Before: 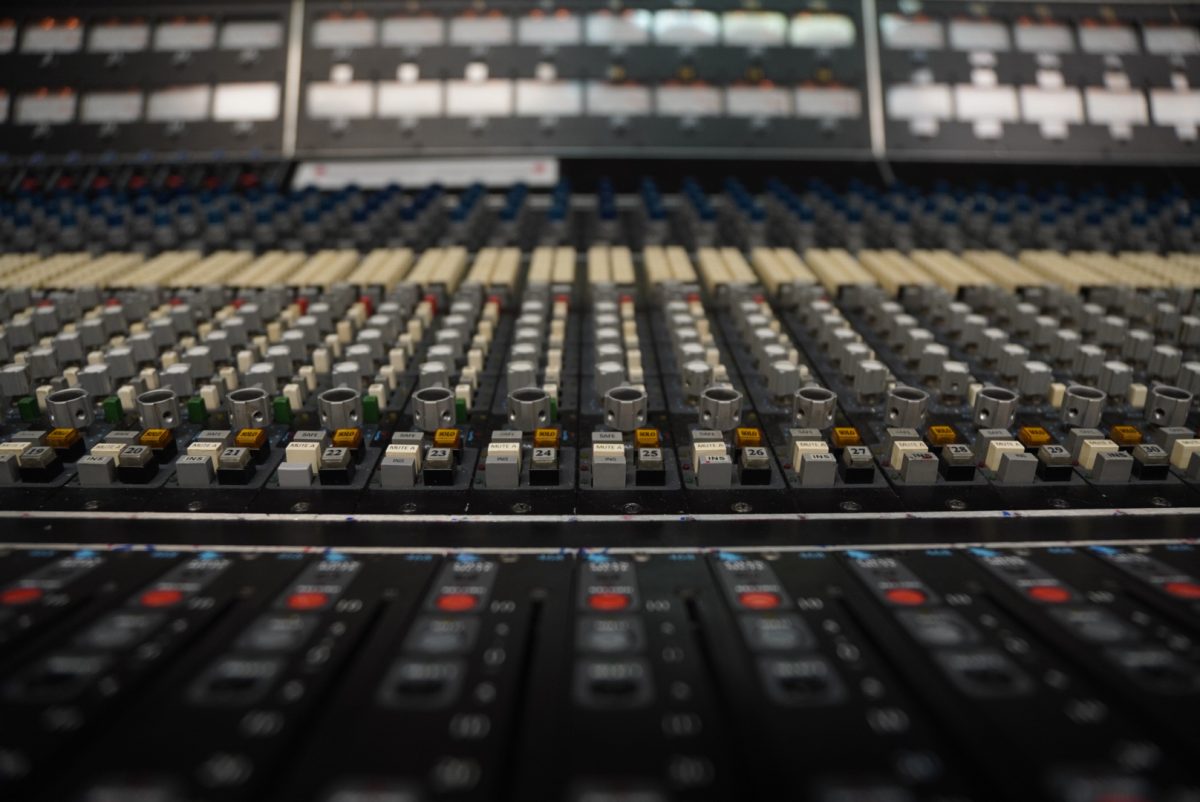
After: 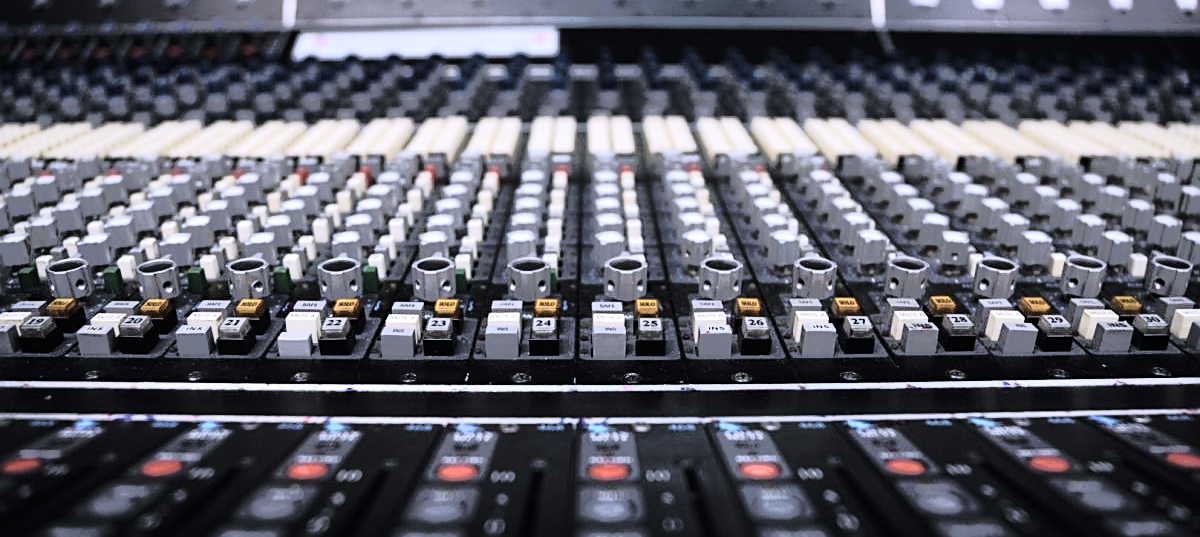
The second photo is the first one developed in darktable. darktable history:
sharpen: on, module defaults
crop: top 16.239%, bottom 16.734%
tone equalizer: -8 EV -0.4 EV, -7 EV -0.389 EV, -6 EV -0.351 EV, -5 EV -0.249 EV, -3 EV 0.192 EV, -2 EV 0.304 EV, -1 EV 0.37 EV, +0 EV 0.444 EV, mask exposure compensation -0.494 EV
exposure: exposure 0.948 EV, compensate highlight preservation false
tone curve: curves: ch0 [(0, 0) (0.081, 0.033) (0.192, 0.124) (0.283, 0.238) (0.407, 0.476) (0.495, 0.521) (0.661, 0.756) (0.788, 0.87) (1, 0.951)]; ch1 [(0, 0) (0.161, 0.092) (0.35, 0.33) (0.392, 0.392) (0.427, 0.426) (0.479, 0.472) (0.505, 0.497) (0.521, 0.524) (0.567, 0.56) (0.583, 0.592) (0.625, 0.627) (0.678, 0.733) (1, 1)]; ch2 [(0, 0) (0.346, 0.362) (0.404, 0.427) (0.502, 0.499) (0.531, 0.523) (0.544, 0.561) (0.58, 0.59) (0.629, 0.642) (0.717, 0.678) (1, 1)], color space Lab, linked channels, preserve colors none
contrast brightness saturation: contrast 0.047, brightness 0.058, saturation 0.007
color correction: highlights a* 5.57, highlights b* 5.21, saturation 0.655
color calibration: illuminant as shot in camera, adaptation linear Bradford (ICC v4), x 0.404, y 0.404, temperature 3527.91 K
